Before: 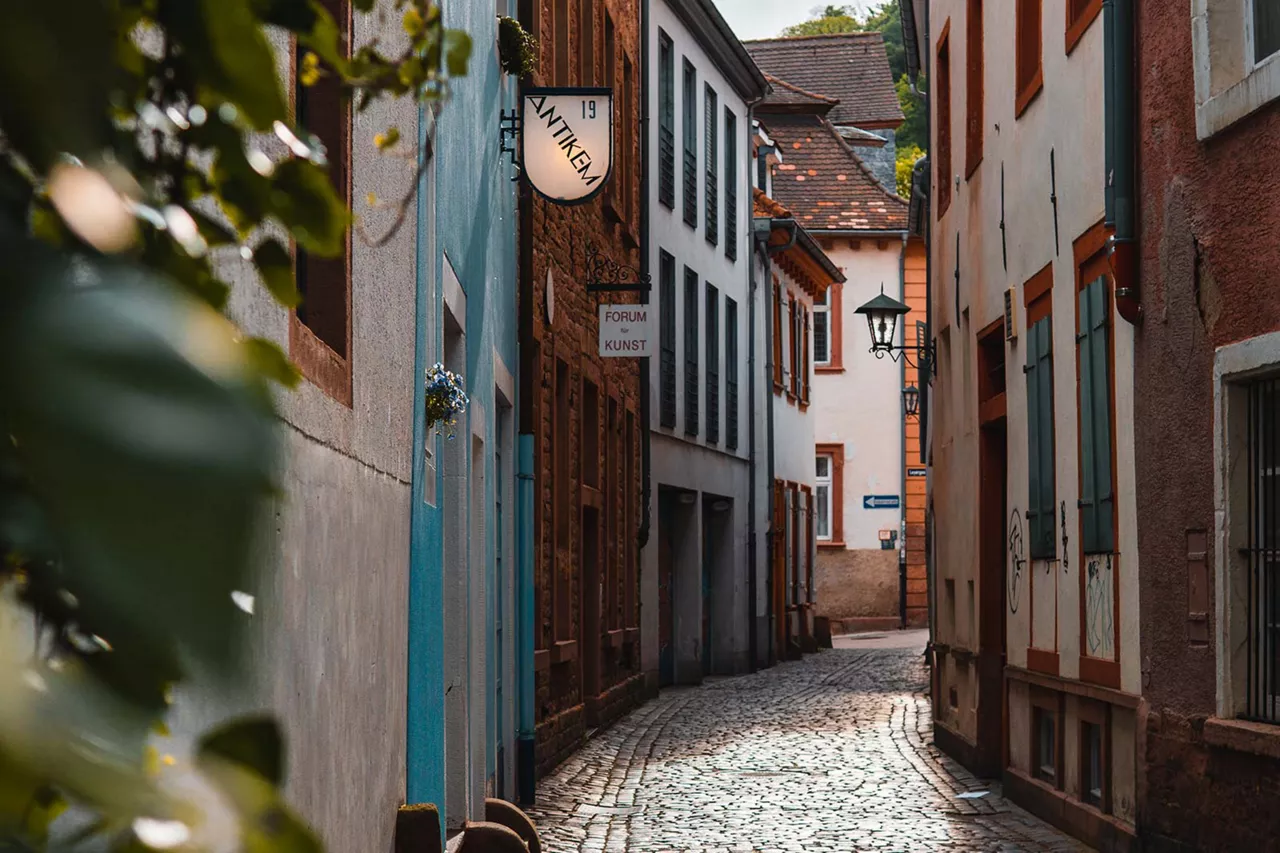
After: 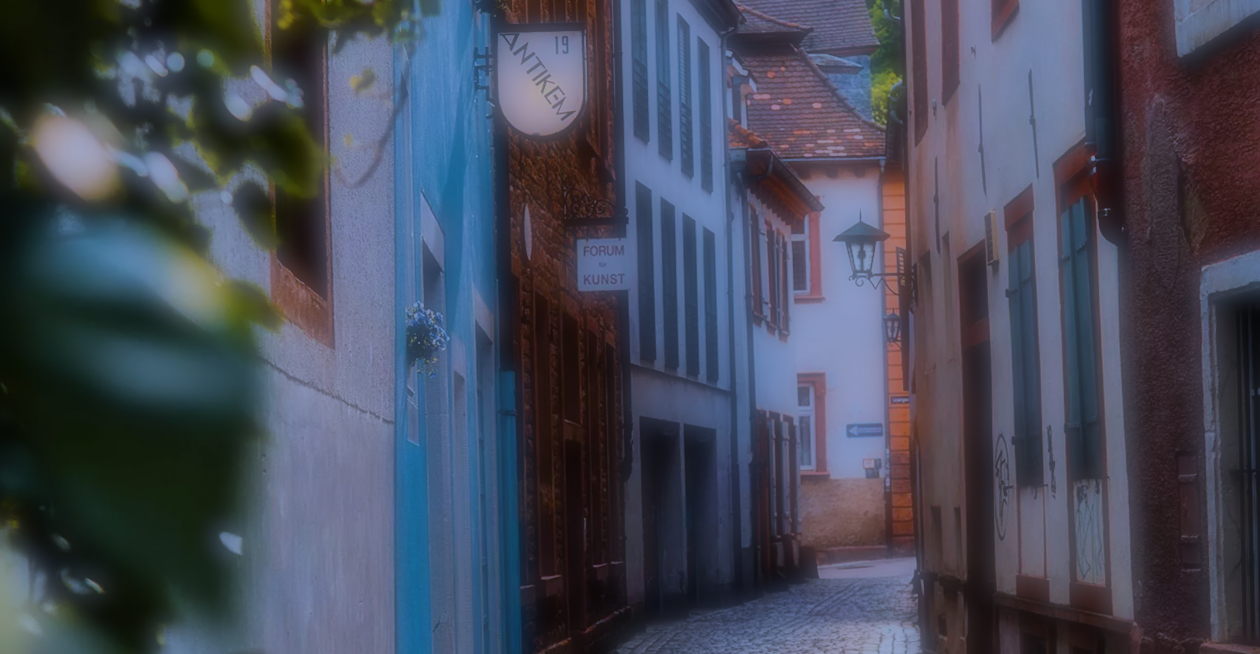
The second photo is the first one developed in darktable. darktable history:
rotate and perspective: rotation -1.32°, lens shift (horizontal) -0.031, crop left 0.015, crop right 0.985, crop top 0.047, crop bottom 0.982
crop and rotate: top 5.667%, bottom 14.937%
white balance: red 0.871, blue 1.249
filmic rgb: black relative exposure -7.65 EV, white relative exposure 4.56 EV, hardness 3.61
soften: on, module defaults
tone equalizer: -8 EV -0.002 EV, -7 EV 0.005 EV, -6 EV -0.008 EV, -5 EV 0.007 EV, -4 EV -0.042 EV, -3 EV -0.233 EV, -2 EV -0.662 EV, -1 EV -0.983 EV, +0 EV -0.969 EV, smoothing diameter 2%, edges refinement/feathering 20, mask exposure compensation -1.57 EV, filter diffusion 5
color balance rgb: linear chroma grading › global chroma 15%, perceptual saturation grading › global saturation 30%
